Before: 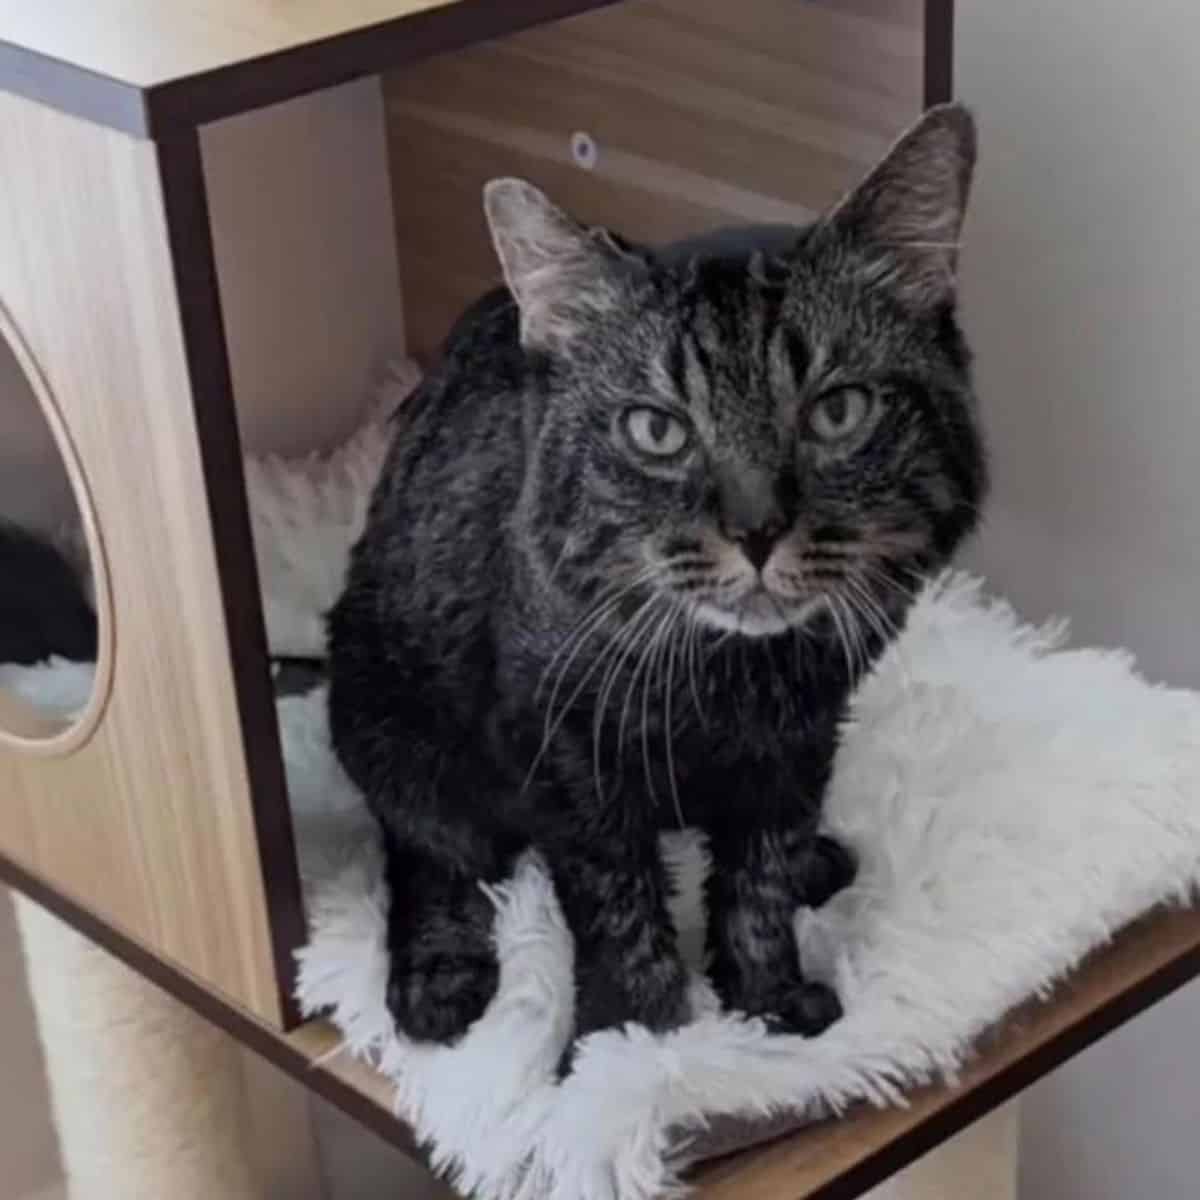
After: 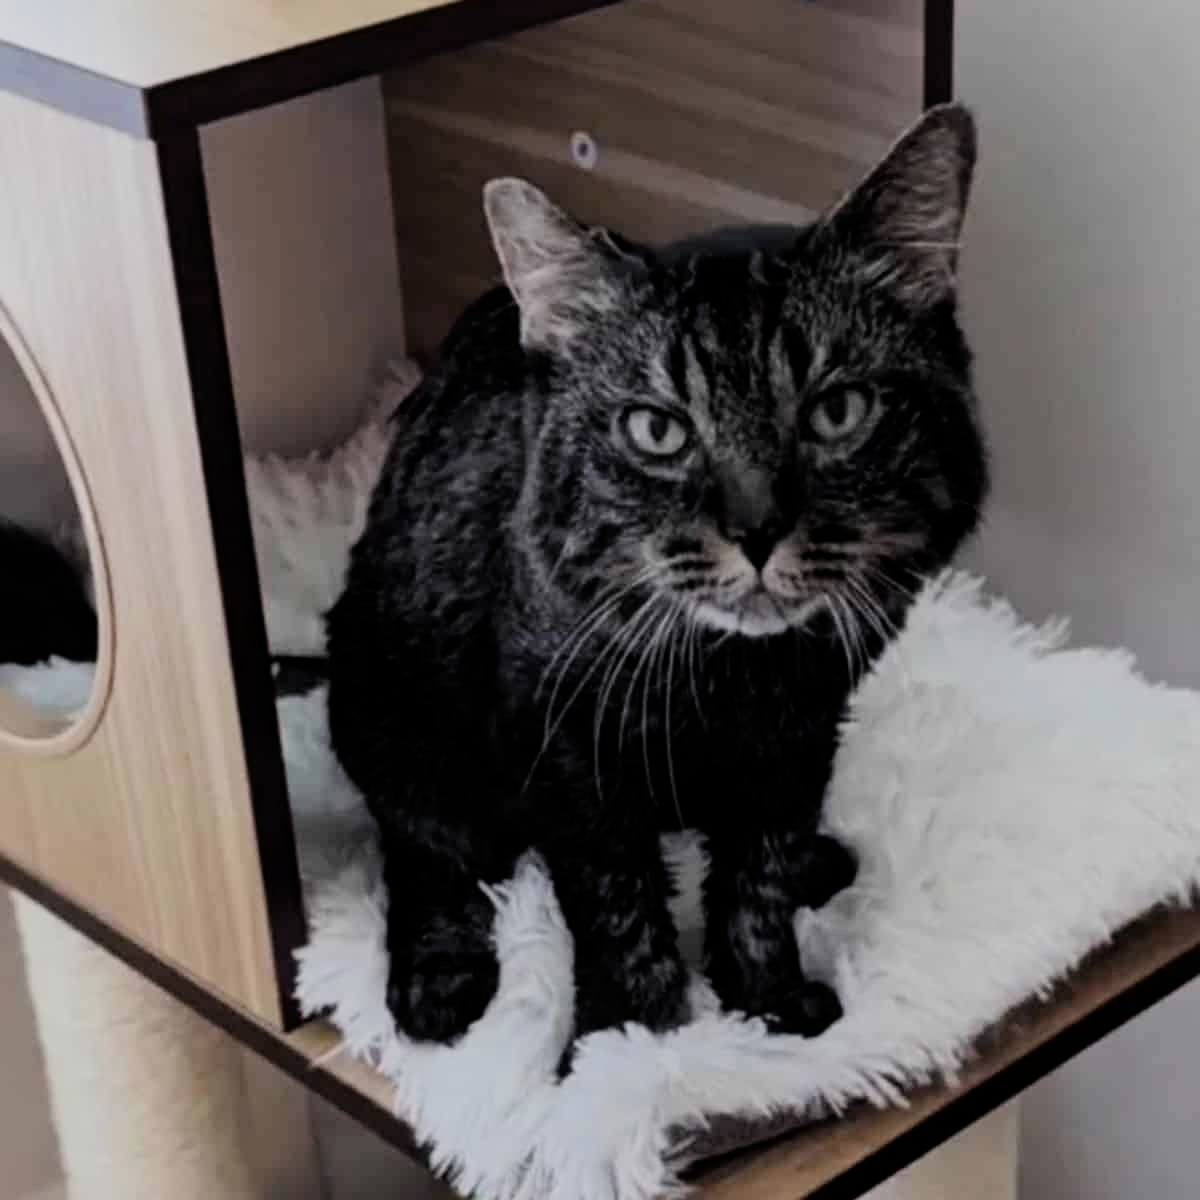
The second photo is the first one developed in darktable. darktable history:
filmic rgb: black relative exposure -7.5 EV, white relative exposure 4.99 EV, threshold 2.98 EV, hardness 3.35, contrast 1.296, iterations of high-quality reconstruction 0, enable highlight reconstruction true
